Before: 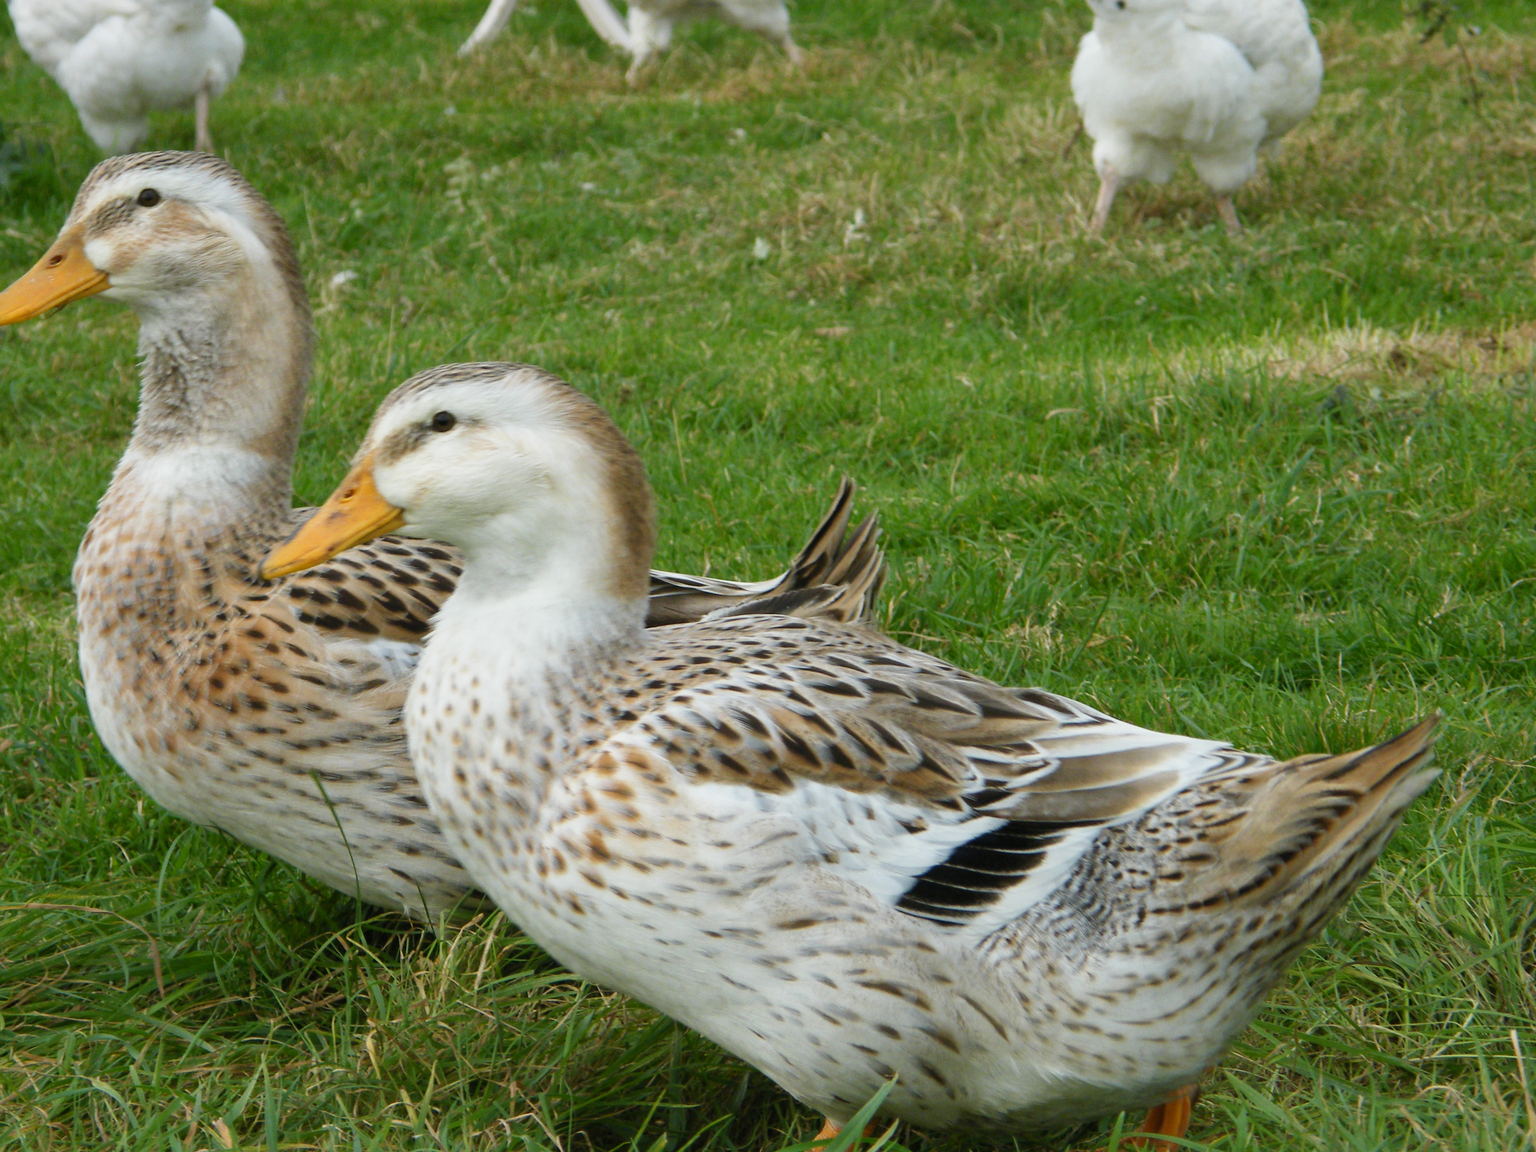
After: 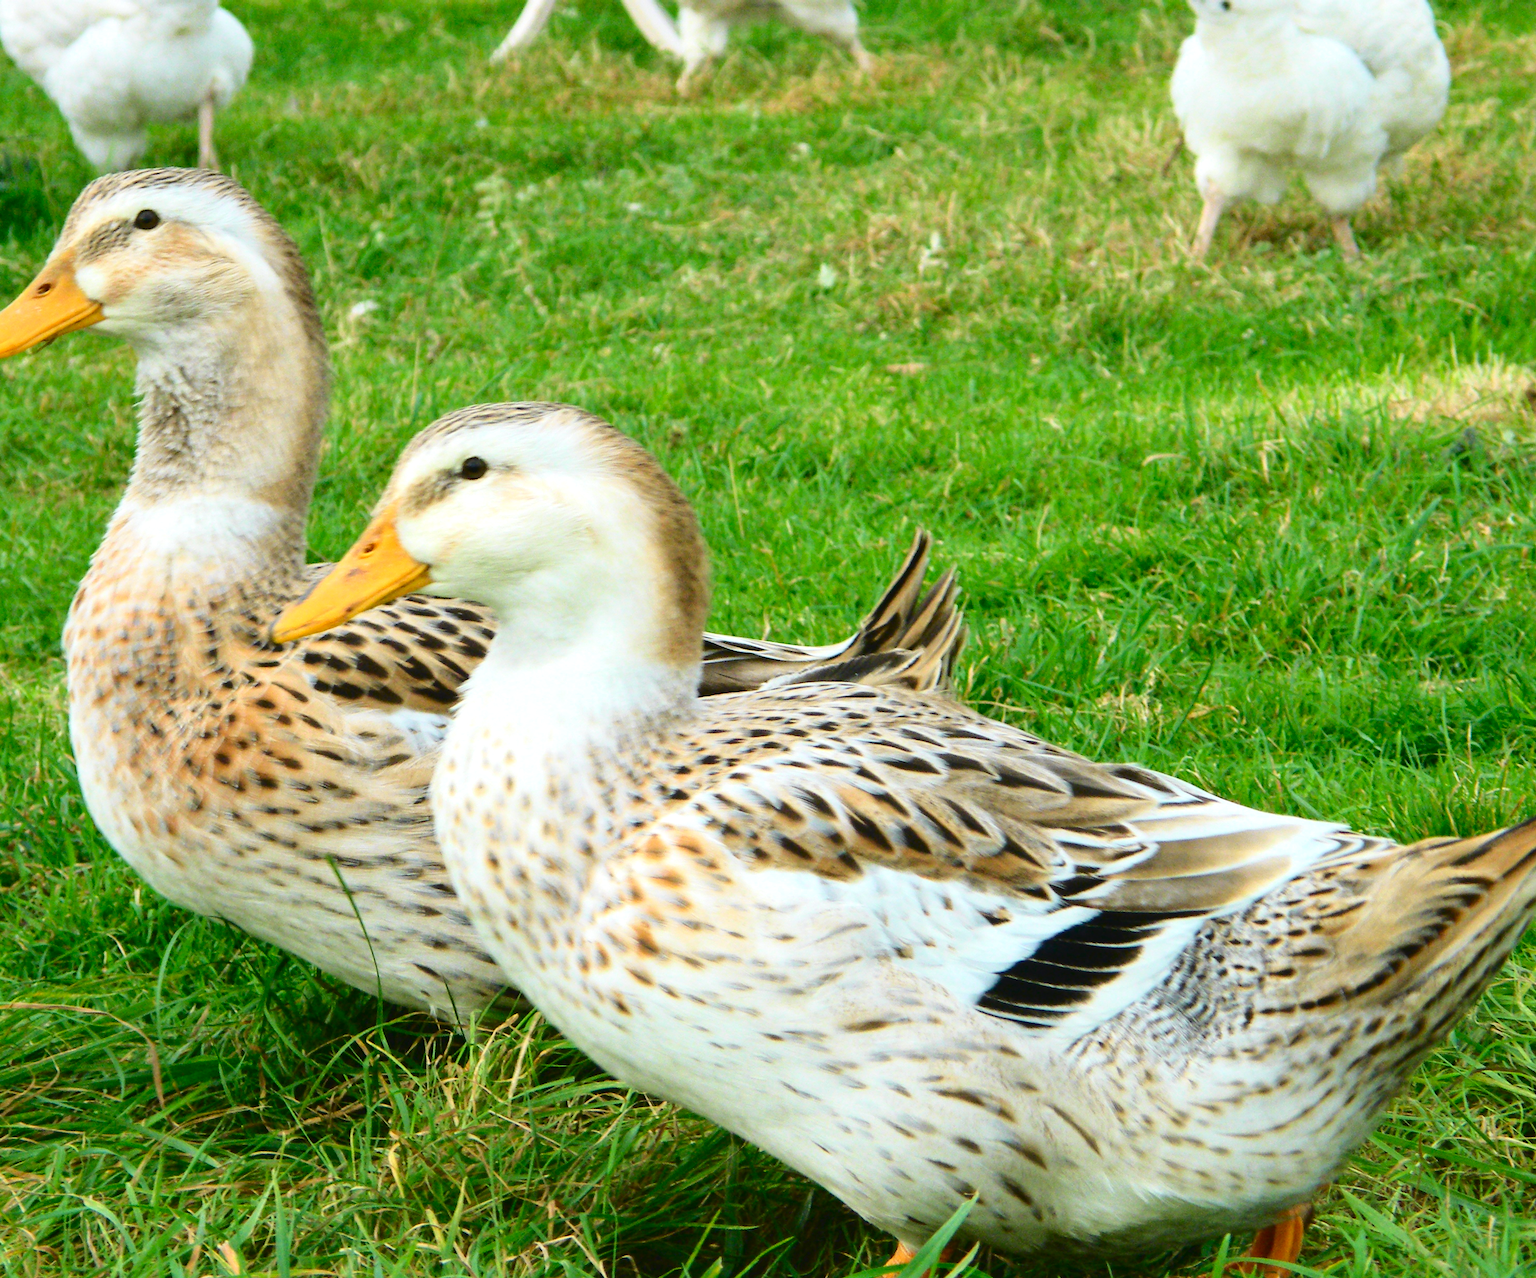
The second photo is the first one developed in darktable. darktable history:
crop and rotate: left 1.088%, right 8.807%
rotate and perspective: crop left 0, crop top 0
tone curve: curves: ch0 [(0, 0.023) (0.132, 0.075) (0.256, 0.2) (0.454, 0.495) (0.708, 0.78) (0.844, 0.896) (1, 0.98)]; ch1 [(0, 0) (0.37, 0.308) (0.478, 0.46) (0.499, 0.5) (0.513, 0.508) (0.526, 0.533) (0.59, 0.612) (0.764, 0.804) (1, 1)]; ch2 [(0, 0) (0.312, 0.313) (0.461, 0.454) (0.48, 0.477) (0.503, 0.5) (0.526, 0.54) (0.564, 0.595) (0.631, 0.676) (0.713, 0.767) (0.985, 0.966)], color space Lab, independent channels
exposure: black level correction -0.002, exposure 0.54 EV, compensate highlight preservation false
